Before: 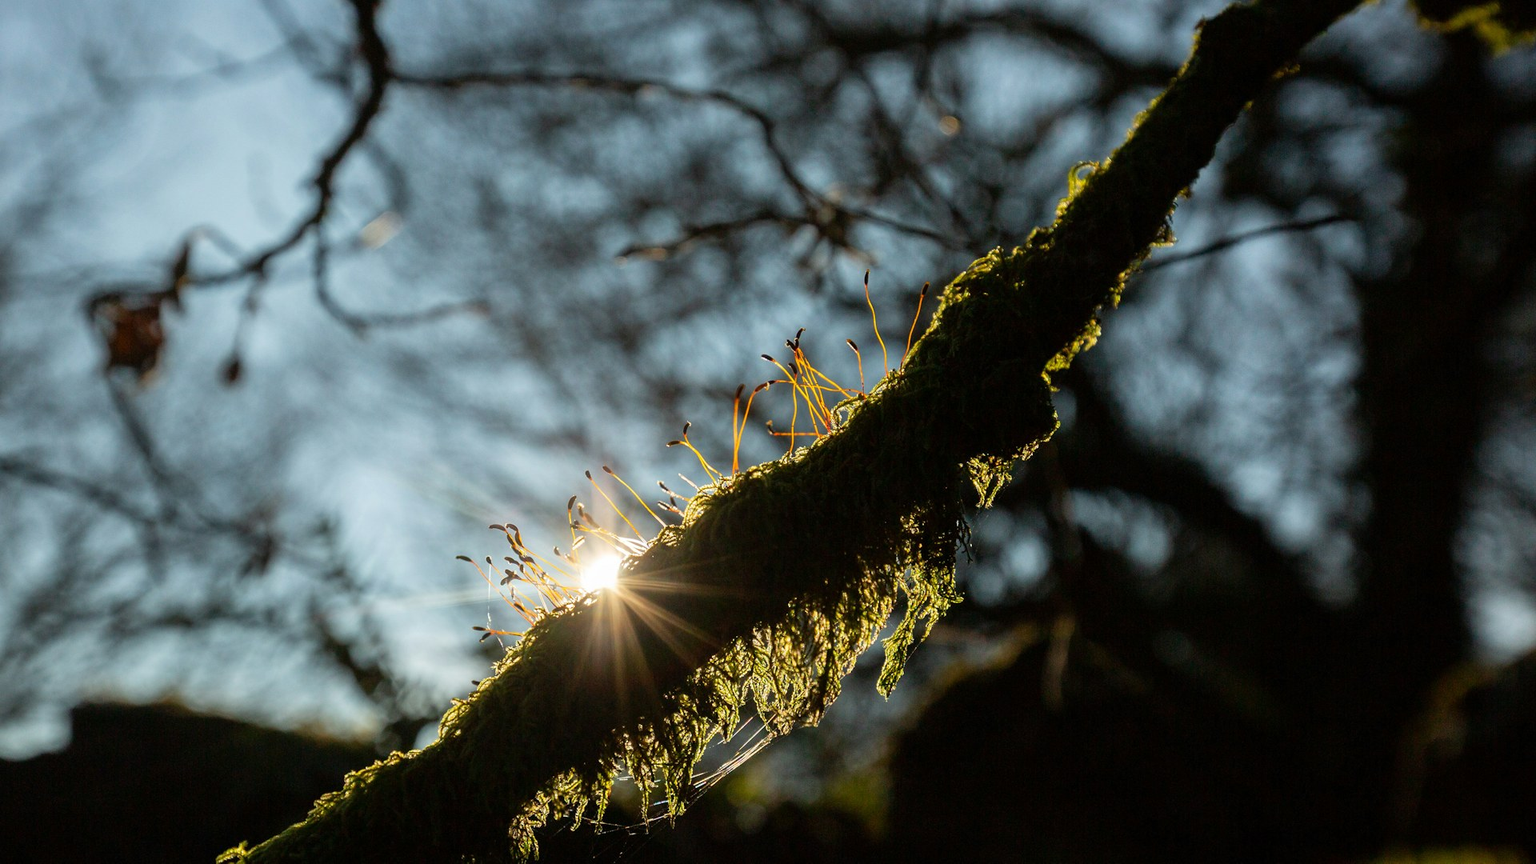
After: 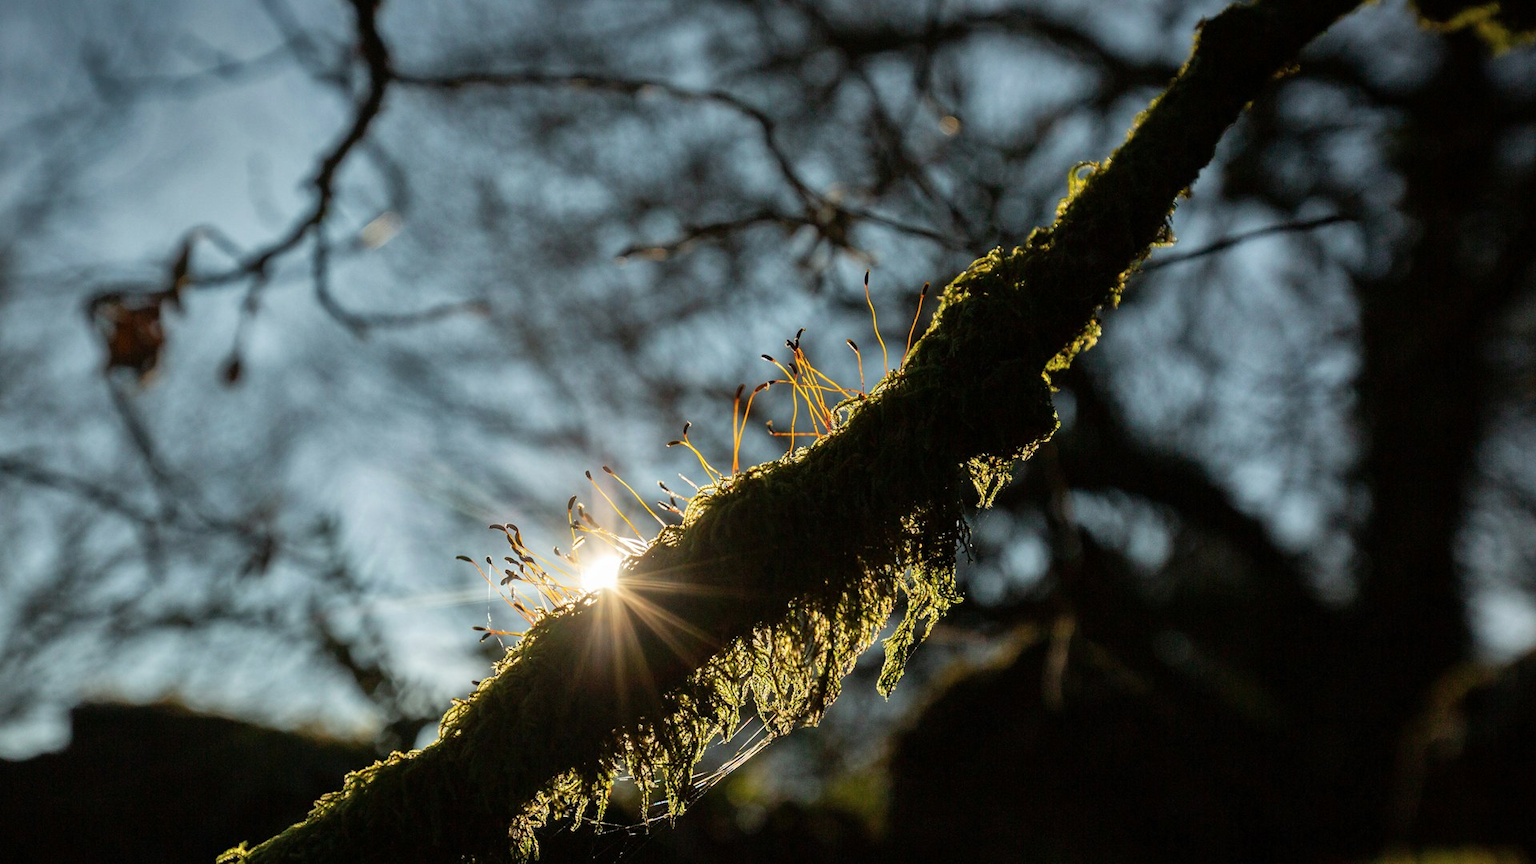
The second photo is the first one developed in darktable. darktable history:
contrast brightness saturation: saturation -0.05
vignetting: fall-off start 97.52%, fall-off radius 100%, brightness -0.574, saturation 0, center (-0.027, 0.404), width/height ratio 1.368, unbound false
shadows and highlights: shadows 20.91, highlights -82.73, soften with gaussian
